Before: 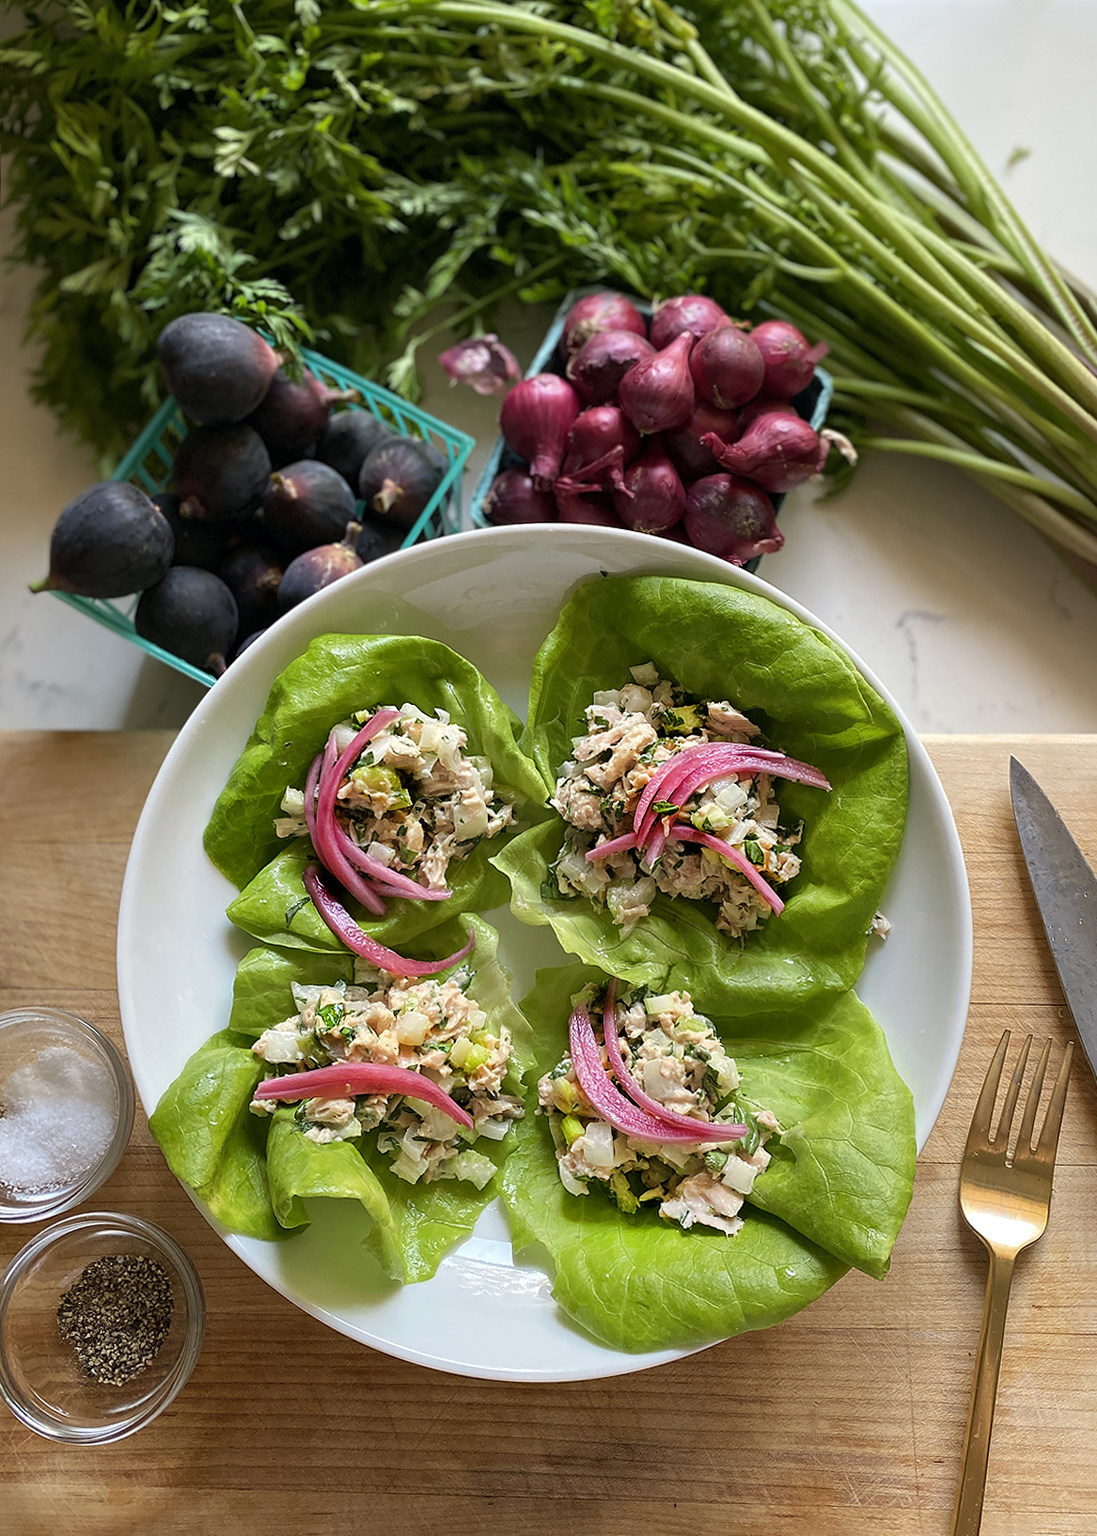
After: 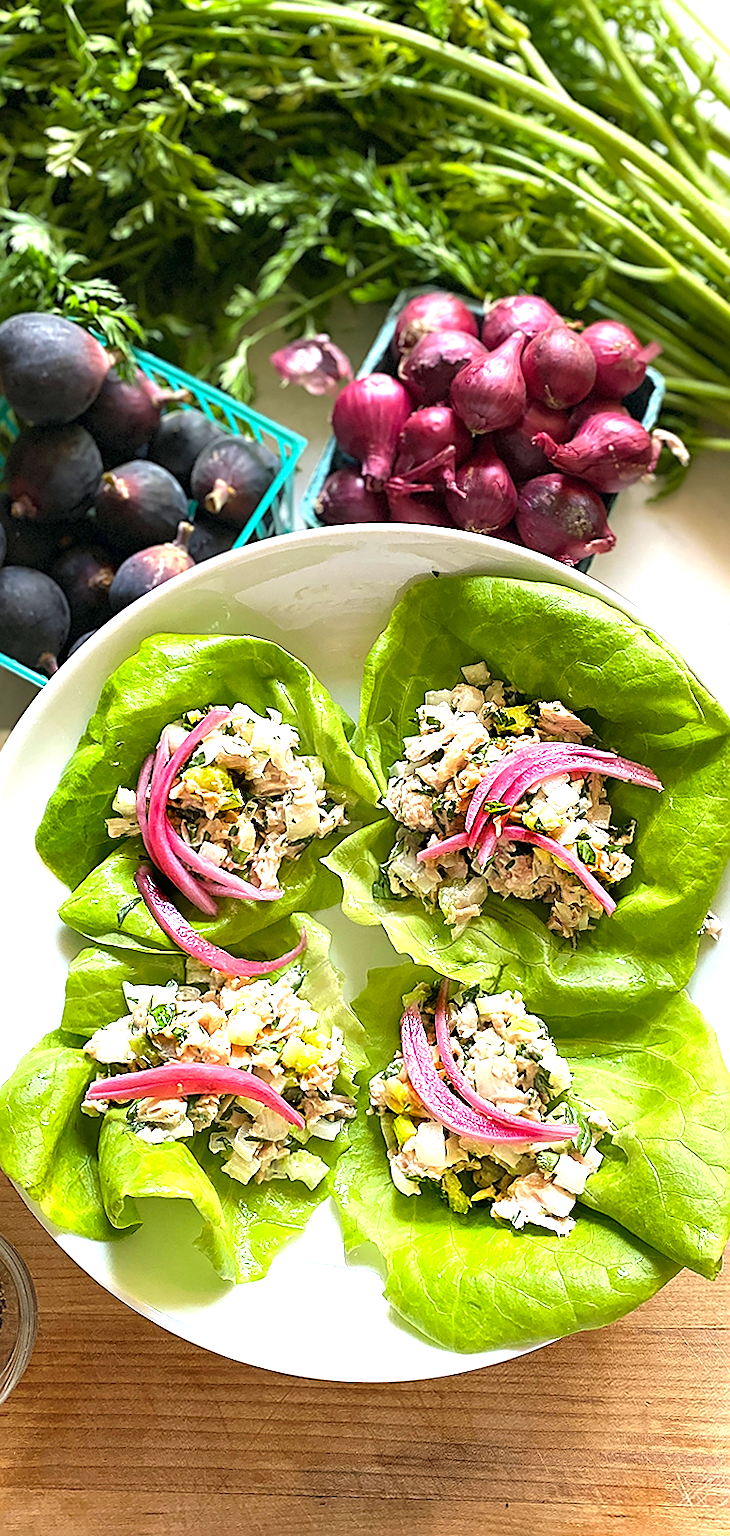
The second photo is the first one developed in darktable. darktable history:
sharpen: on, module defaults
exposure: black level correction 0, exposure 1.2 EV, compensate exposure bias true, compensate highlight preservation false
crop: left 15.419%, right 17.914%
